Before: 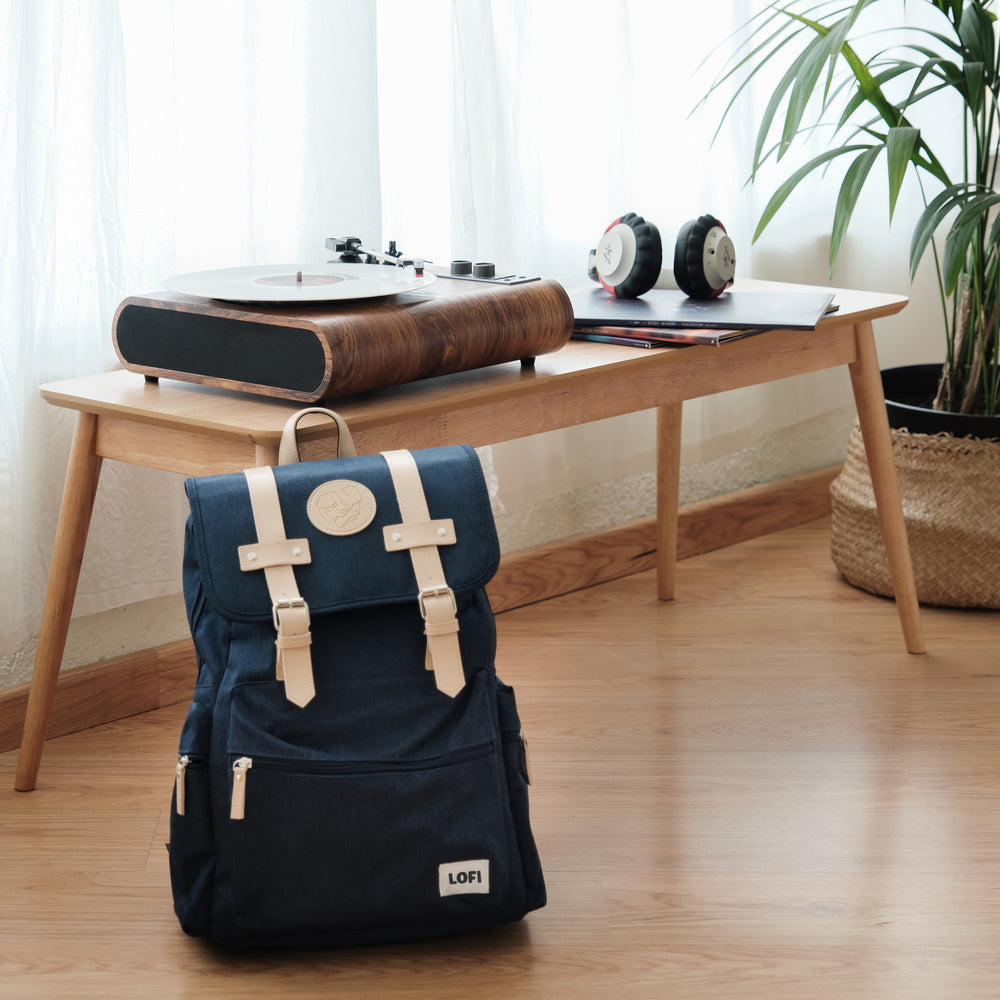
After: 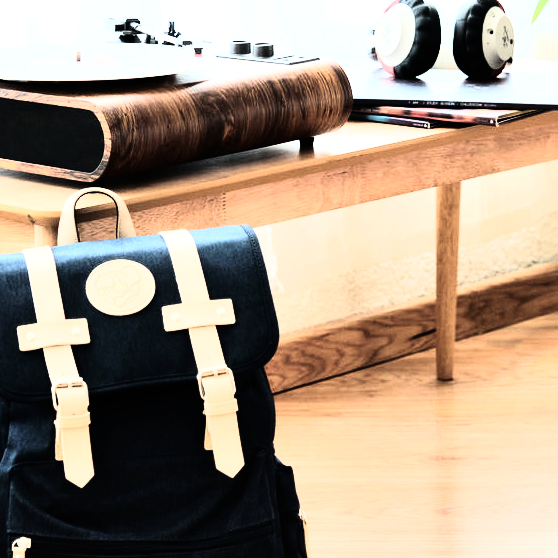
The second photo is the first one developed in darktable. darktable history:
tone equalizer: -8 EV -0.75 EV, -7 EV -0.7 EV, -6 EV -0.6 EV, -5 EV -0.4 EV, -3 EV 0.4 EV, -2 EV 0.6 EV, -1 EV 0.7 EV, +0 EV 0.75 EV, edges refinement/feathering 500, mask exposure compensation -1.57 EV, preserve details no
crop and rotate: left 22.13%, top 22.054%, right 22.026%, bottom 22.102%
rgb curve: curves: ch0 [(0, 0) (0.21, 0.15) (0.24, 0.21) (0.5, 0.75) (0.75, 0.96) (0.89, 0.99) (1, 1)]; ch1 [(0, 0.02) (0.21, 0.13) (0.25, 0.2) (0.5, 0.67) (0.75, 0.9) (0.89, 0.97) (1, 1)]; ch2 [(0, 0.02) (0.21, 0.13) (0.25, 0.2) (0.5, 0.67) (0.75, 0.9) (0.89, 0.97) (1, 1)], compensate middle gray true
